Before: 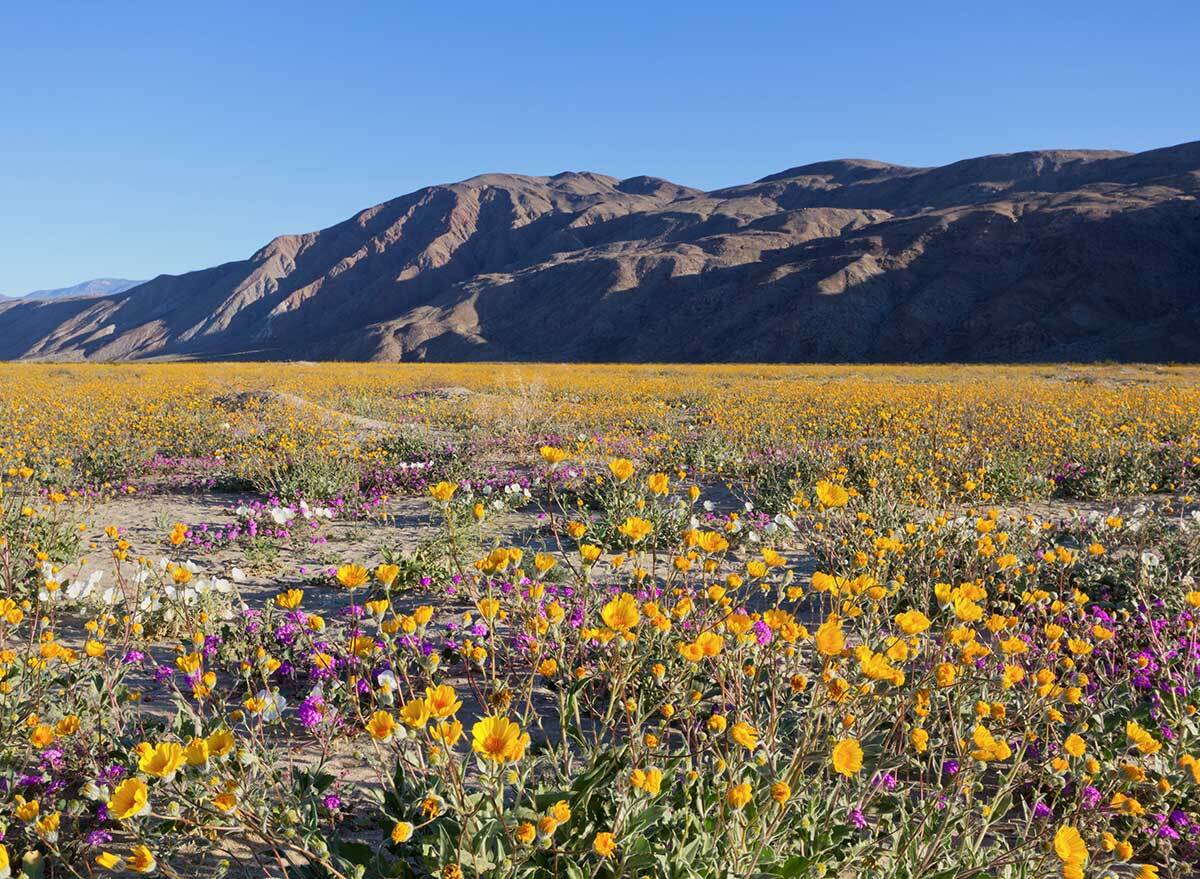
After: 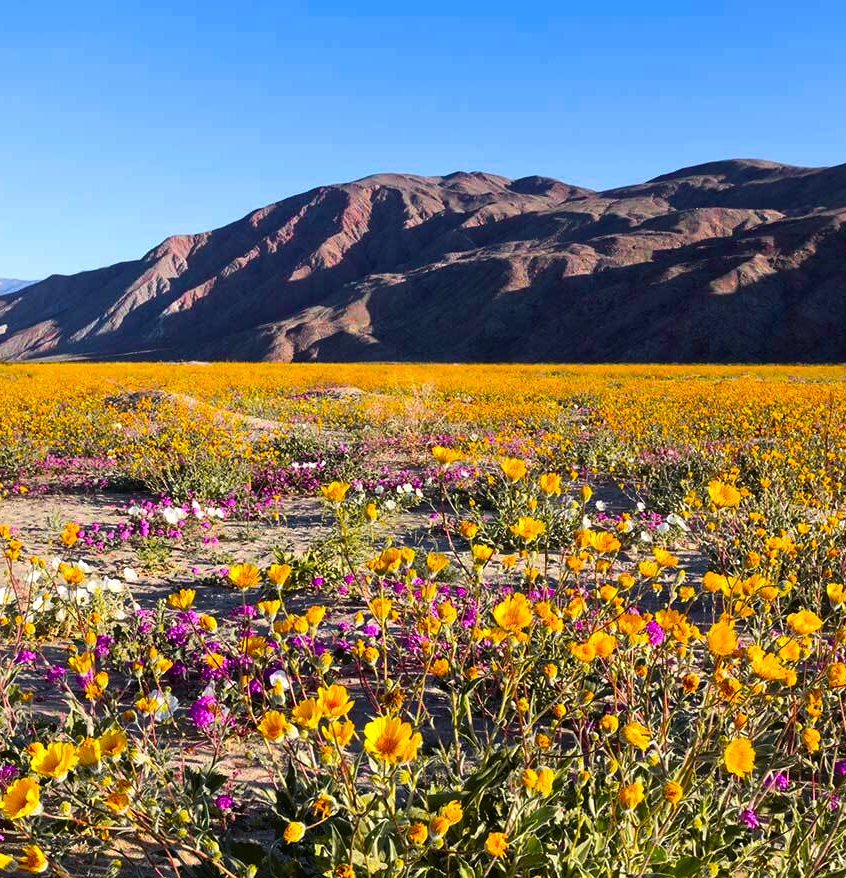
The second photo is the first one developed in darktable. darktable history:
crop and rotate: left 9.07%, right 20.389%
color balance rgb: highlights gain › chroma 0.156%, highlights gain › hue 332.44°, linear chroma grading › global chroma 15.137%, perceptual saturation grading › global saturation 29.404%, perceptual brilliance grading › highlights 14.523%, perceptual brilliance grading › mid-tones -6.361%, perceptual brilliance grading › shadows -27.59%
tone curve: curves: ch0 [(0, 0.013) (0.036, 0.035) (0.274, 0.288) (0.504, 0.536) (0.844, 0.84) (1, 0.97)]; ch1 [(0, 0) (0.389, 0.403) (0.462, 0.48) (0.499, 0.5) (0.524, 0.529) (0.567, 0.603) (0.626, 0.651) (0.749, 0.781) (1, 1)]; ch2 [(0, 0) (0.464, 0.478) (0.5, 0.501) (0.533, 0.539) (0.599, 0.6) (0.704, 0.732) (1, 1)], color space Lab, independent channels, preserve colors none
